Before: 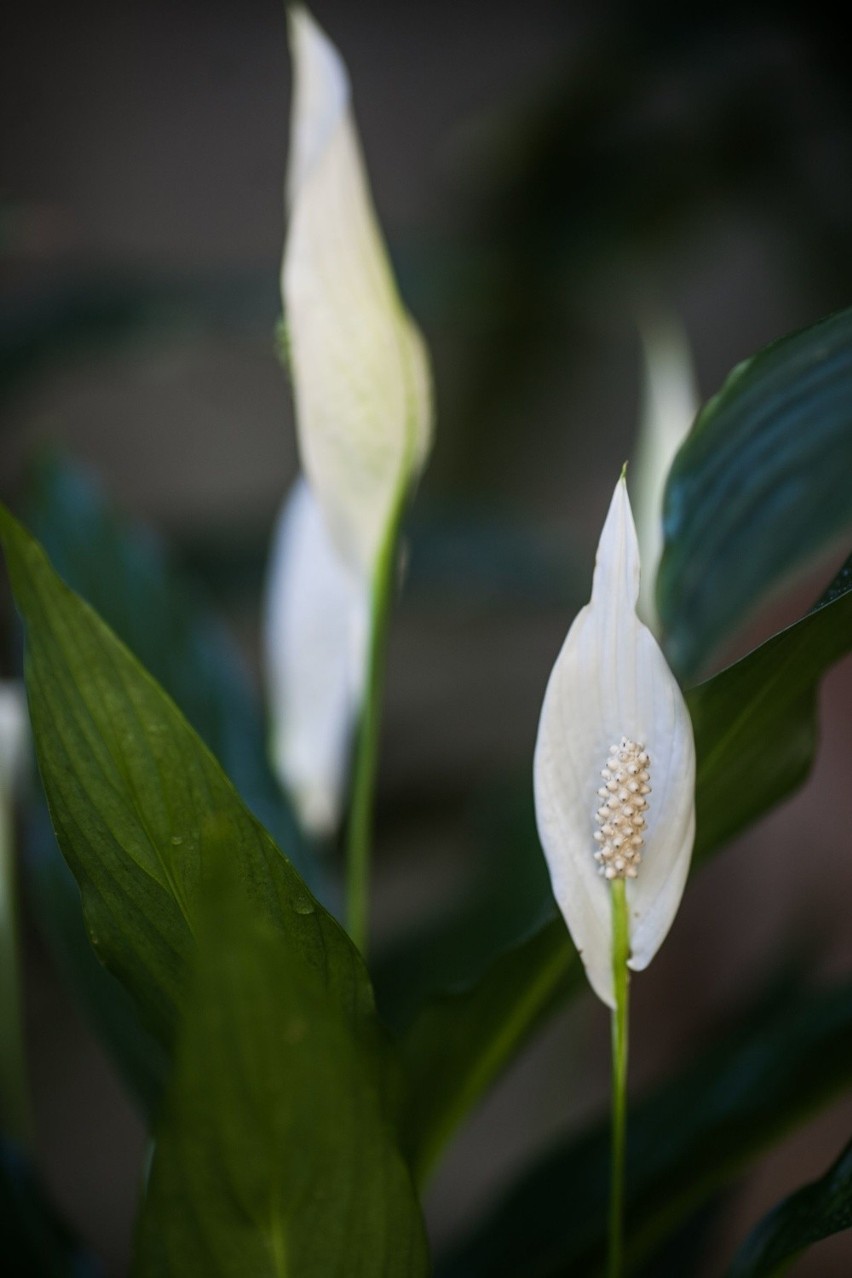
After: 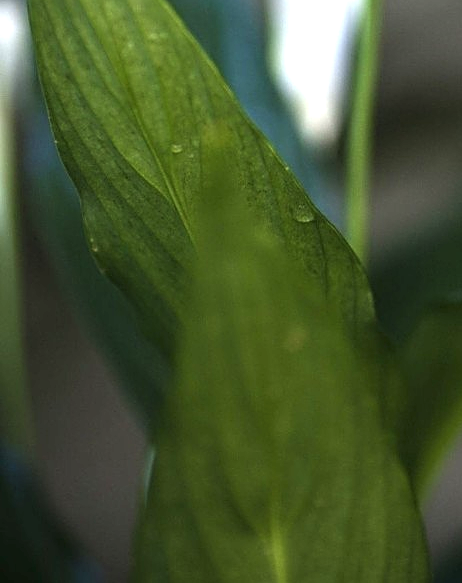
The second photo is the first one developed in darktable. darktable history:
local contrast: on, module defaults
exposure: black level correction -0.002, exposure 1.325 EV, compensate highlight preservation false
crop and rotate: top 54.215%, right 45.765%, bottom 0.102%
sharpen: amount 0.537
